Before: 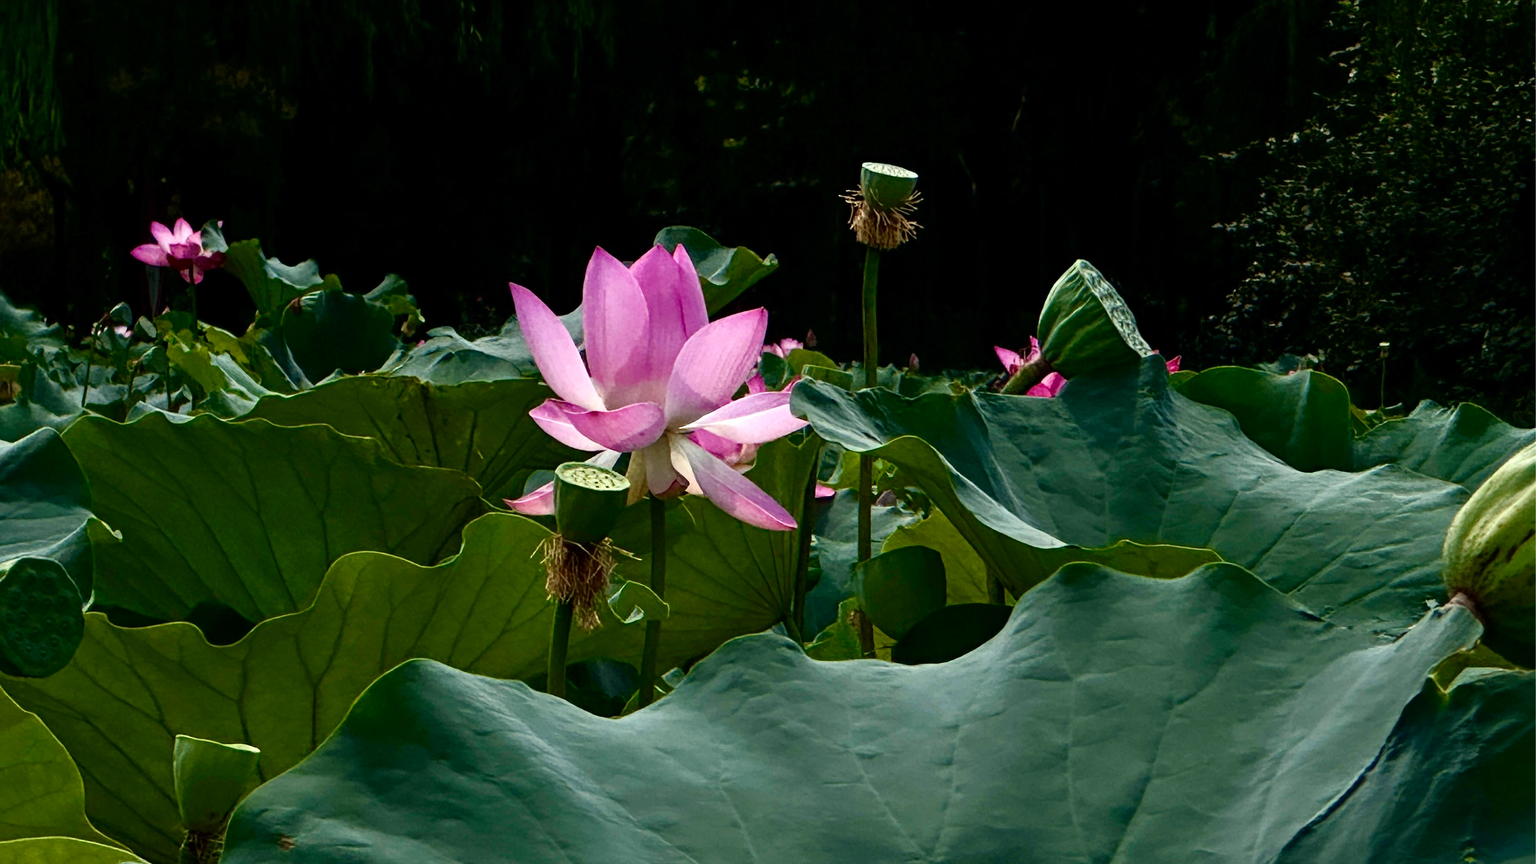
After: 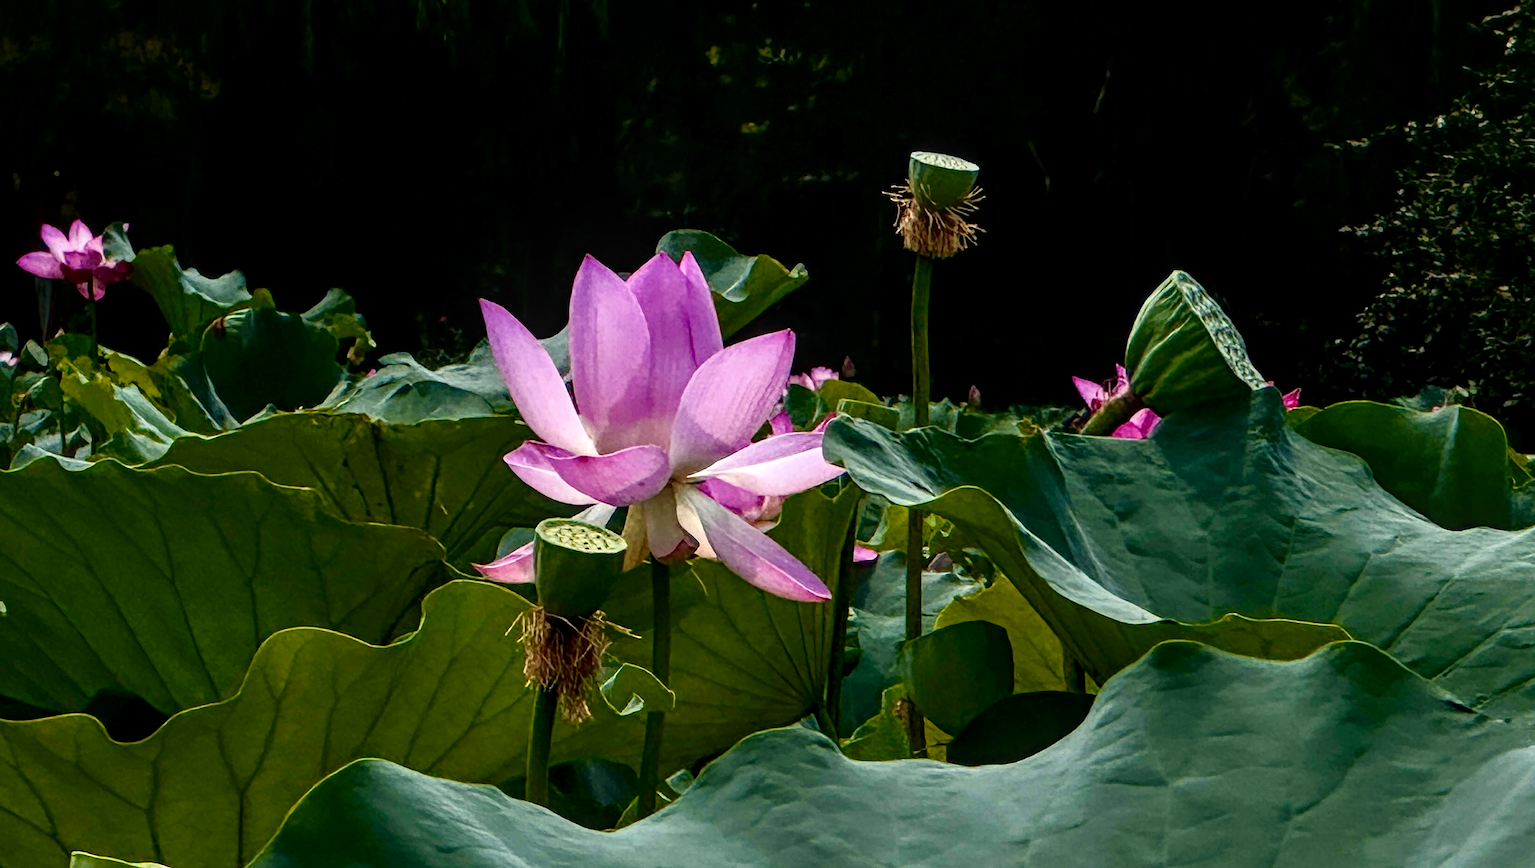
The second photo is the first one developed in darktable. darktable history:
crop and rotate: left 7.672%, top 4.45%, right 10.538%, bottom 13.255%
sharpen: radius 1.041, threshold 0.921
color zones: curves: ch1 [(0.235, 0.558) (0.75, 0.5)]; ch2 [(0.25, 0.462) (0.749, 0.457)]
local contrast: on, module defaults
